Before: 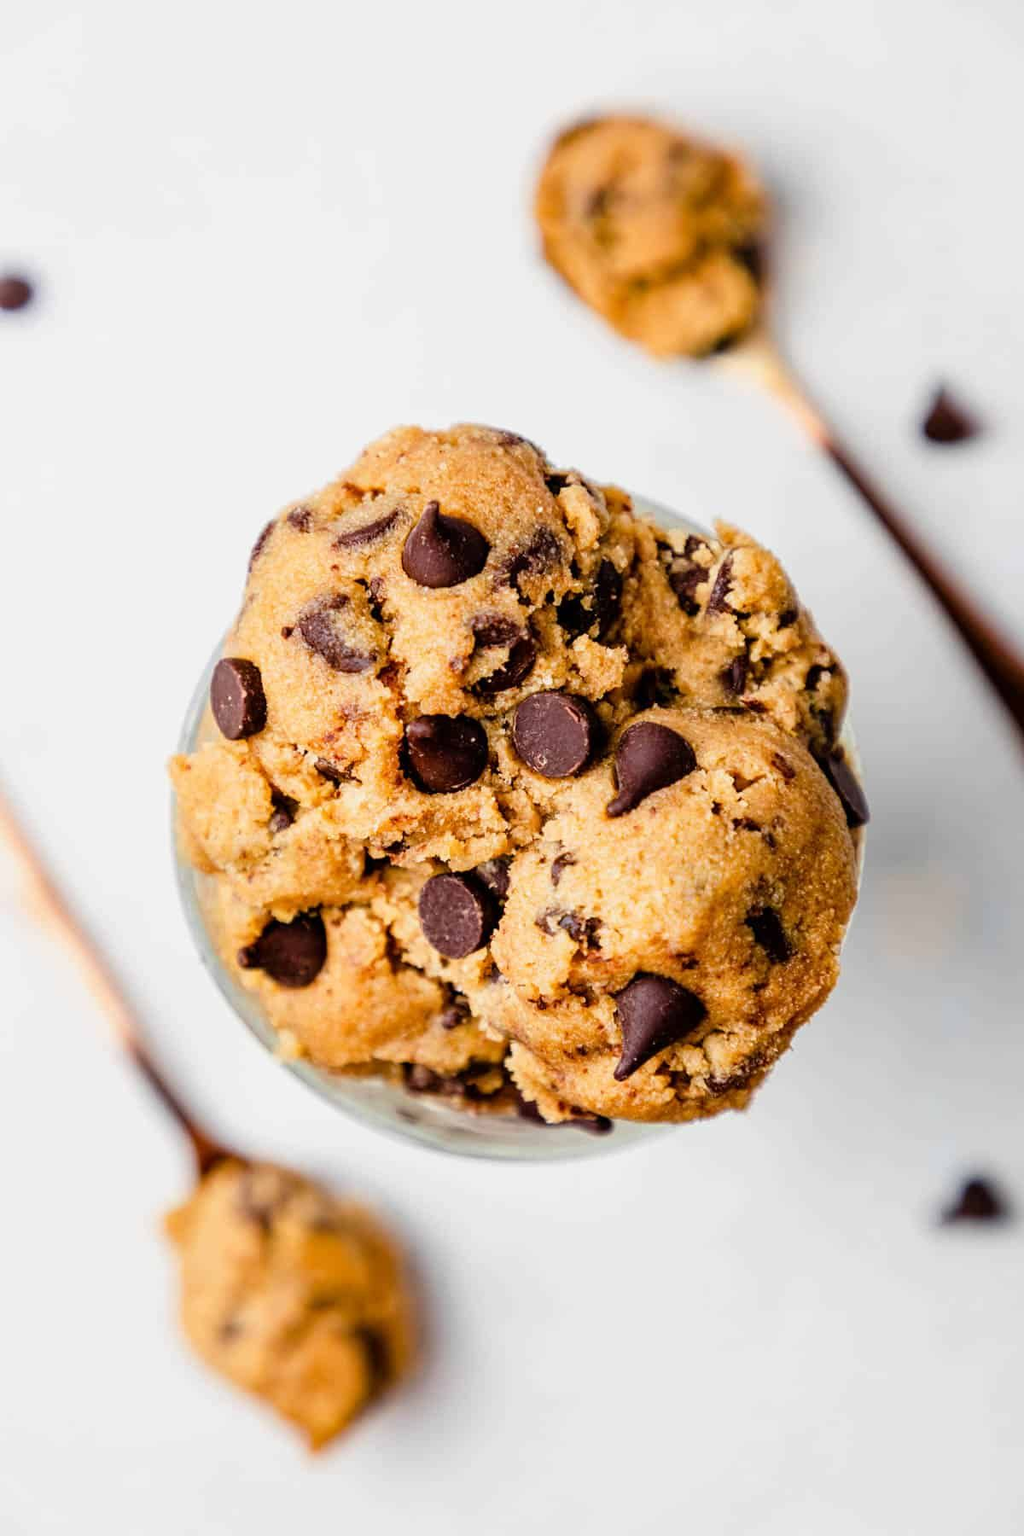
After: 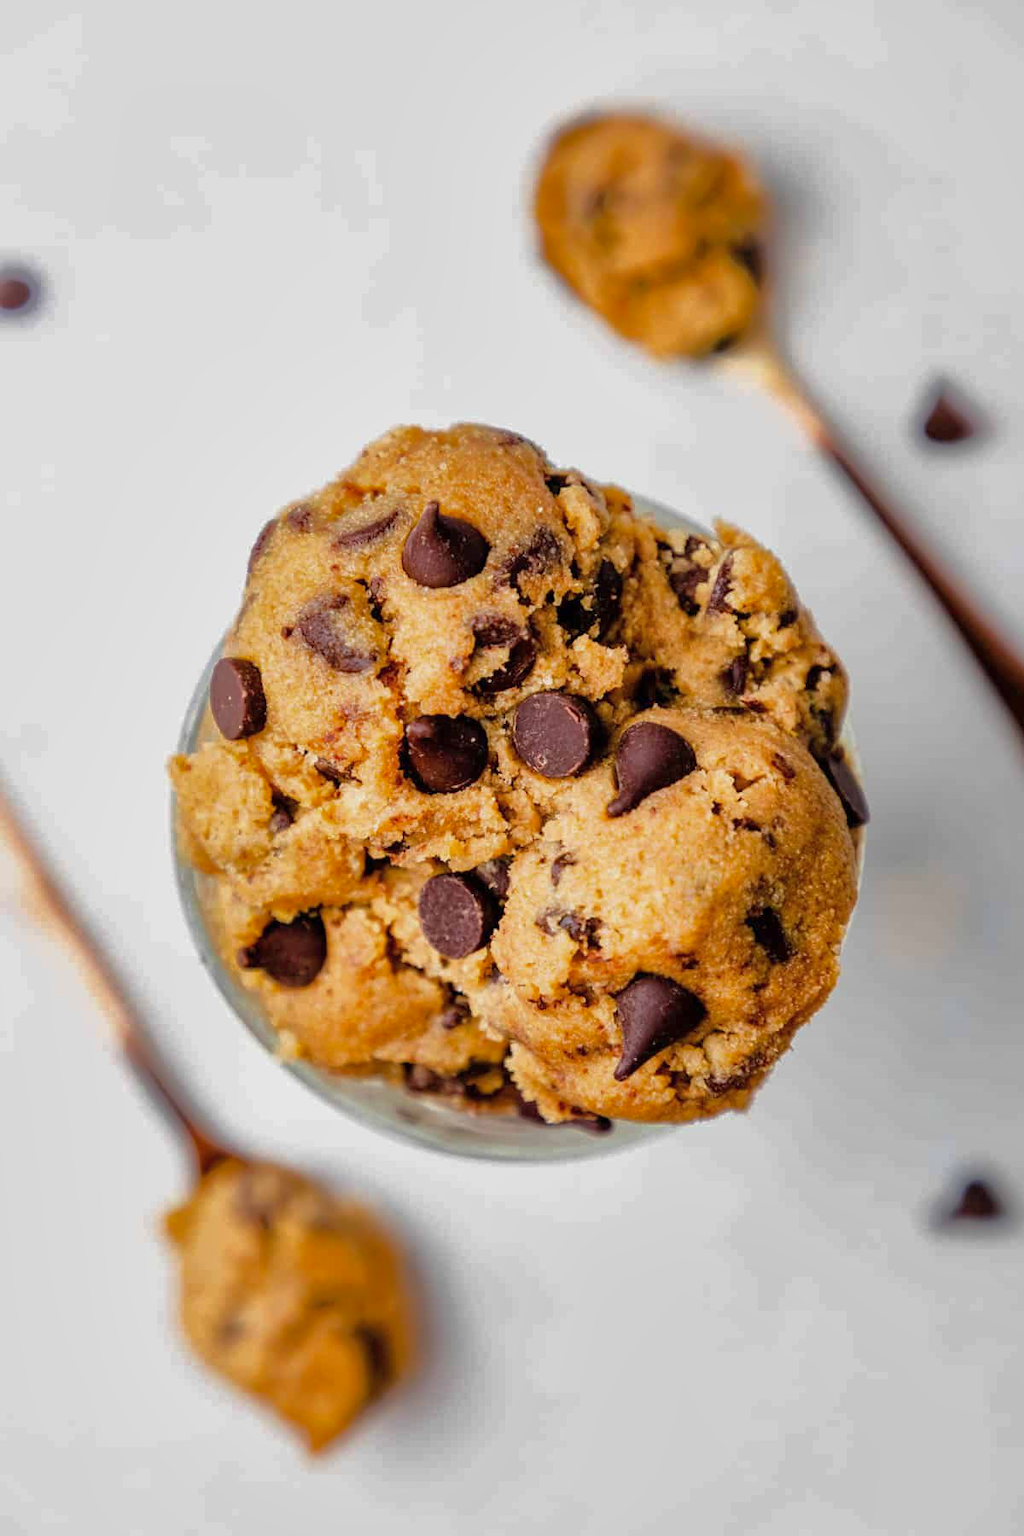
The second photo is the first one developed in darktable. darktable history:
shadows and highlights: shadows 40.26, highlights -60.1
